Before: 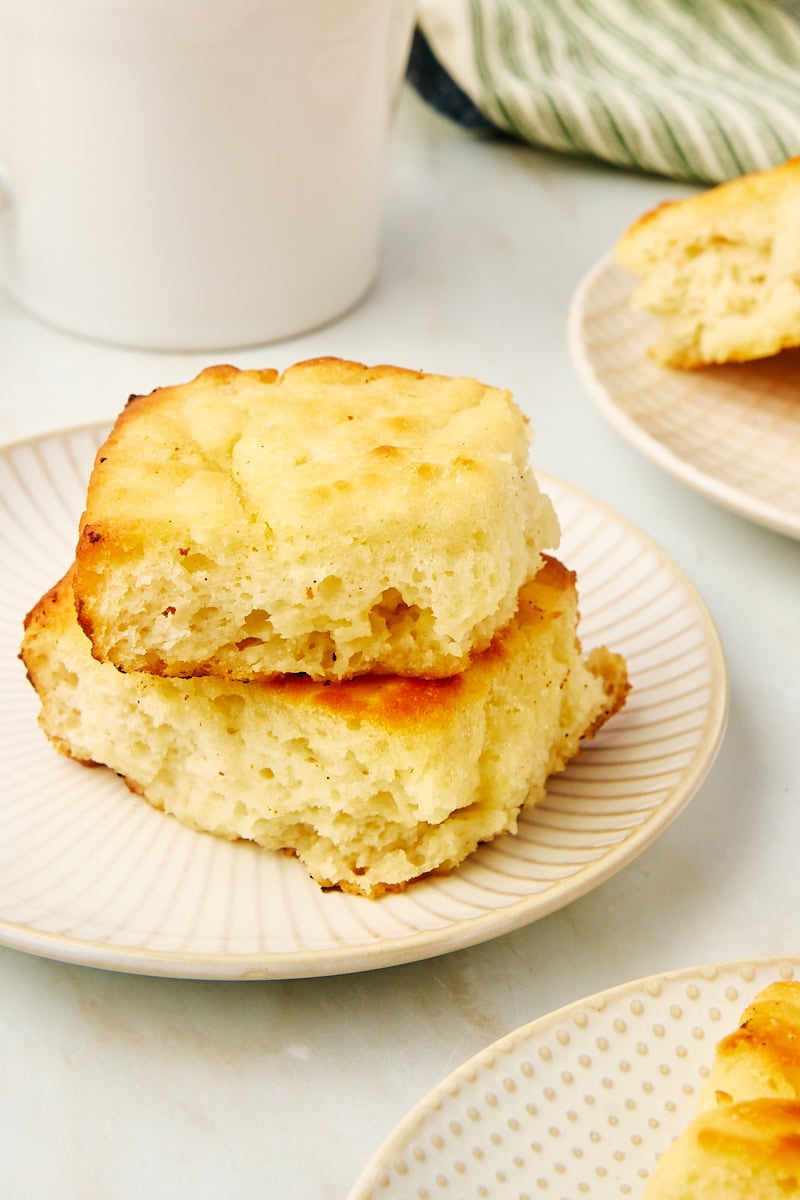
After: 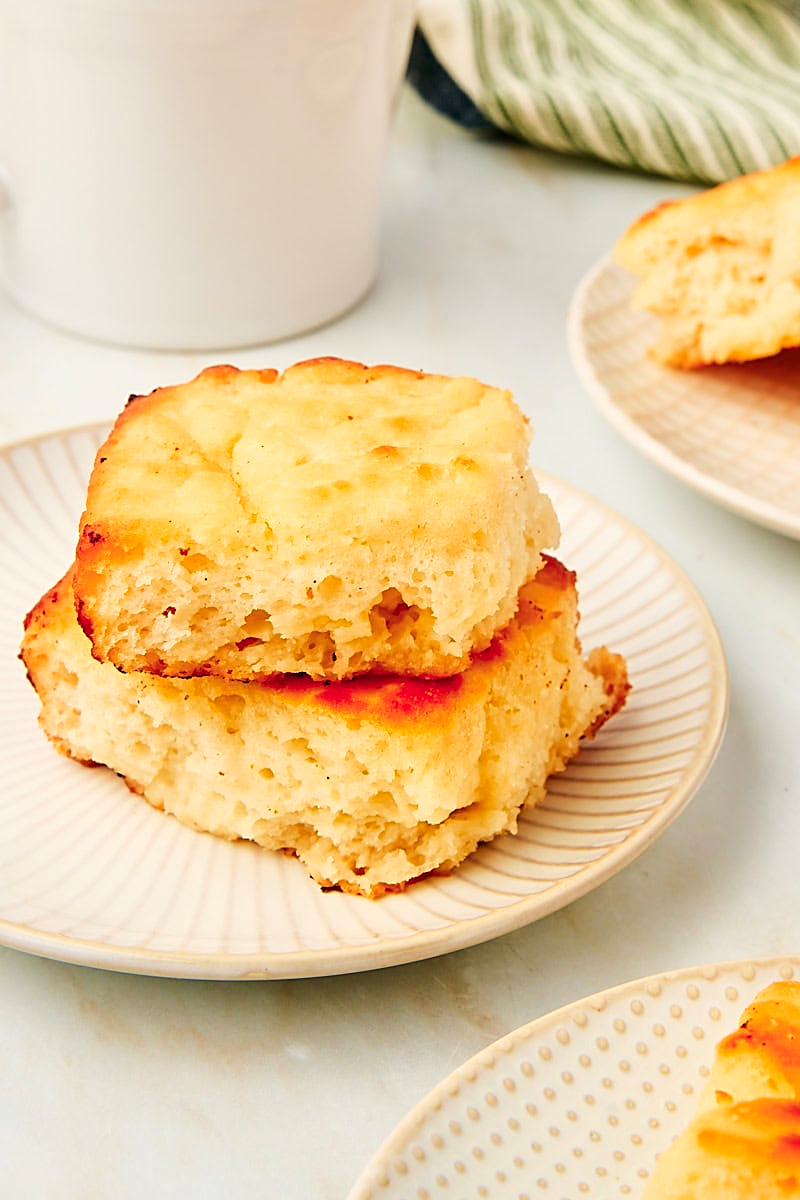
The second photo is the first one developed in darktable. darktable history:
sharpen: on, module defaults
contrast brightness saturation: contrast 0.085, saturation 0.017
color zones: curves: ch1 [(0.235, 0.558) (0.75, 0.5)]; ch2 [(0.25, 0.462) (0.749, 0.457)]
